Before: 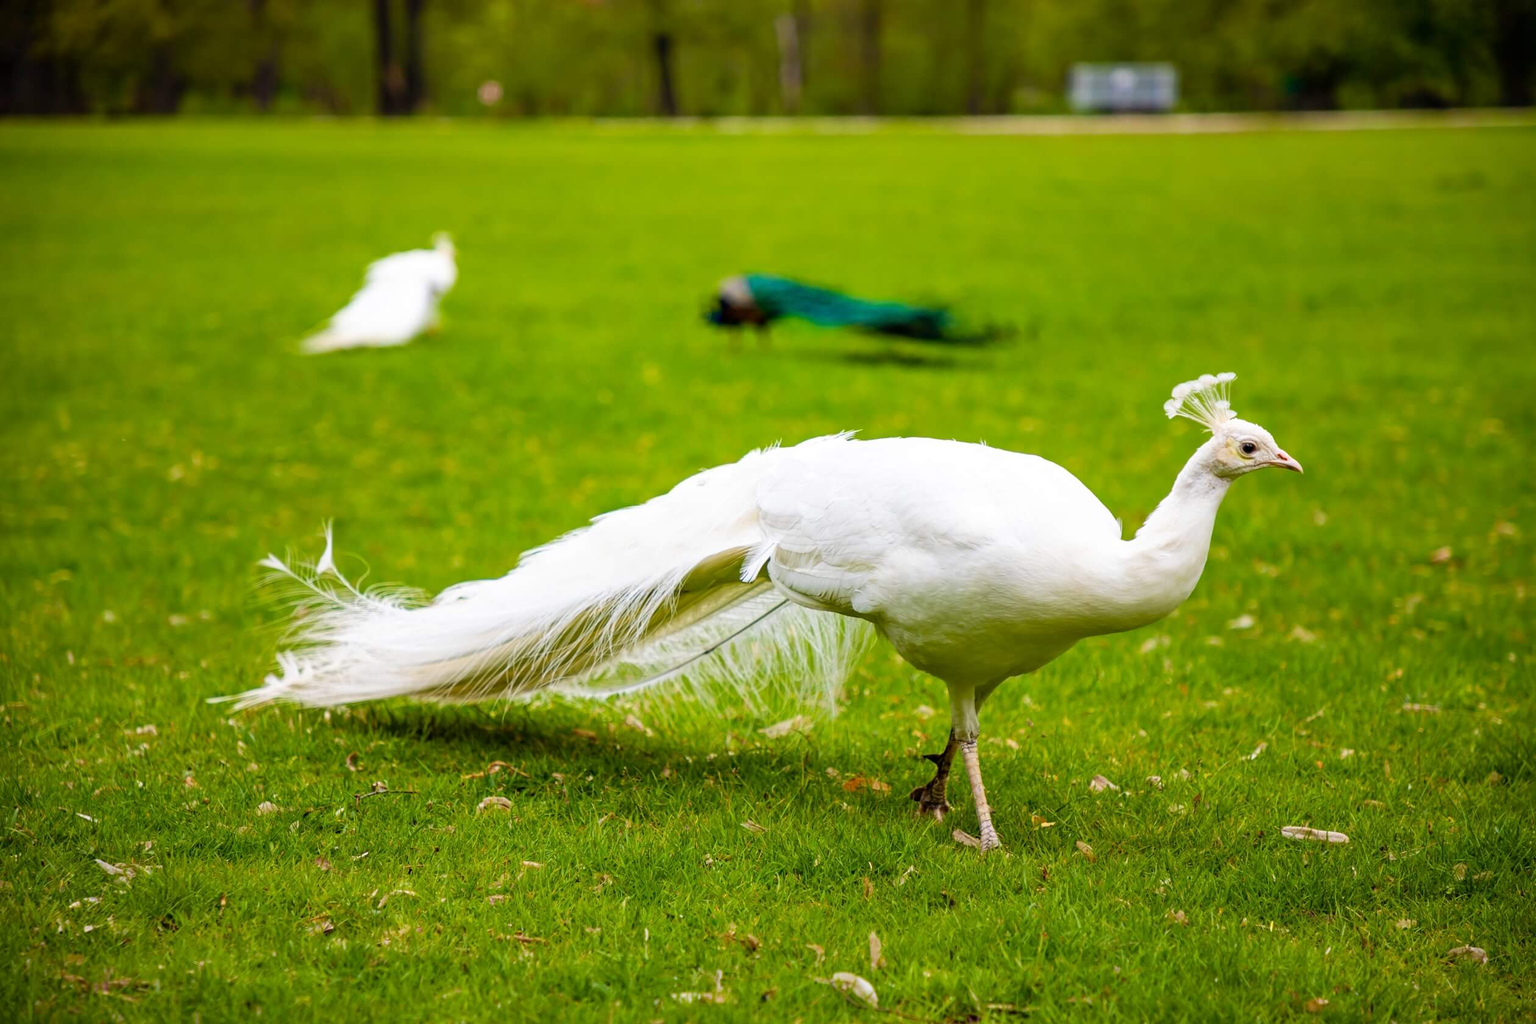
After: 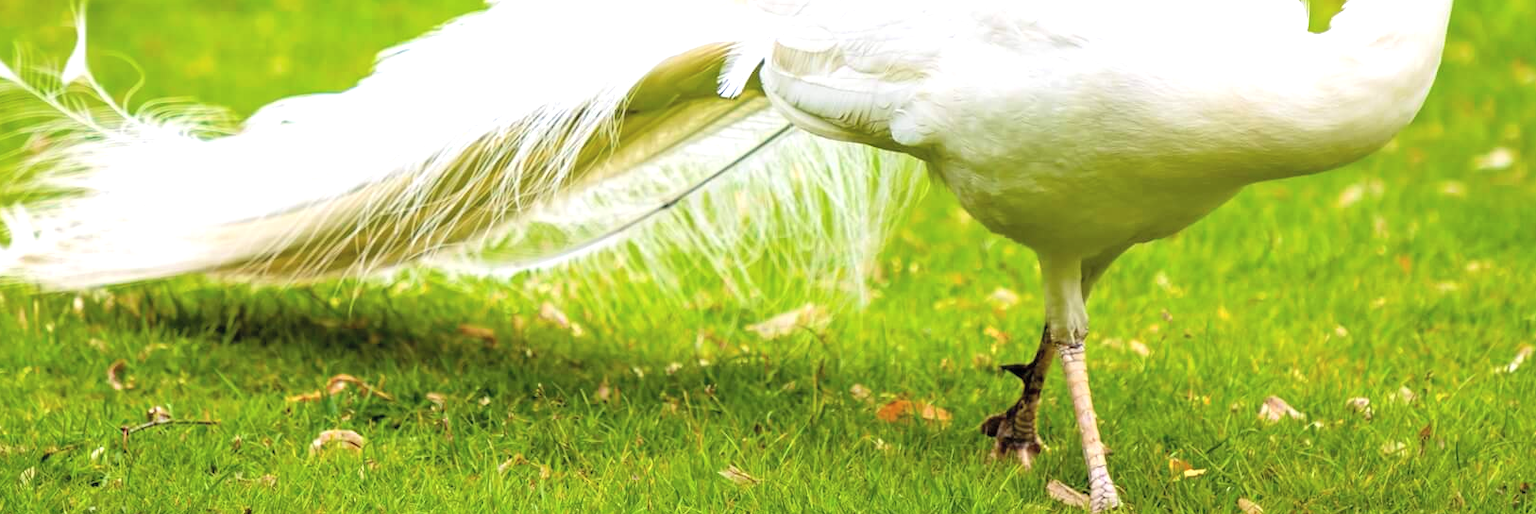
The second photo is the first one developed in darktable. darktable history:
contrast brightness saturation: brightness 0.123
exposure: exposure 0.563 EV, compensate exposure bias true, compensate highlight preservation false
crop: left 18.019%, top 50.758%, right 17.404%, bottom 16.801%
